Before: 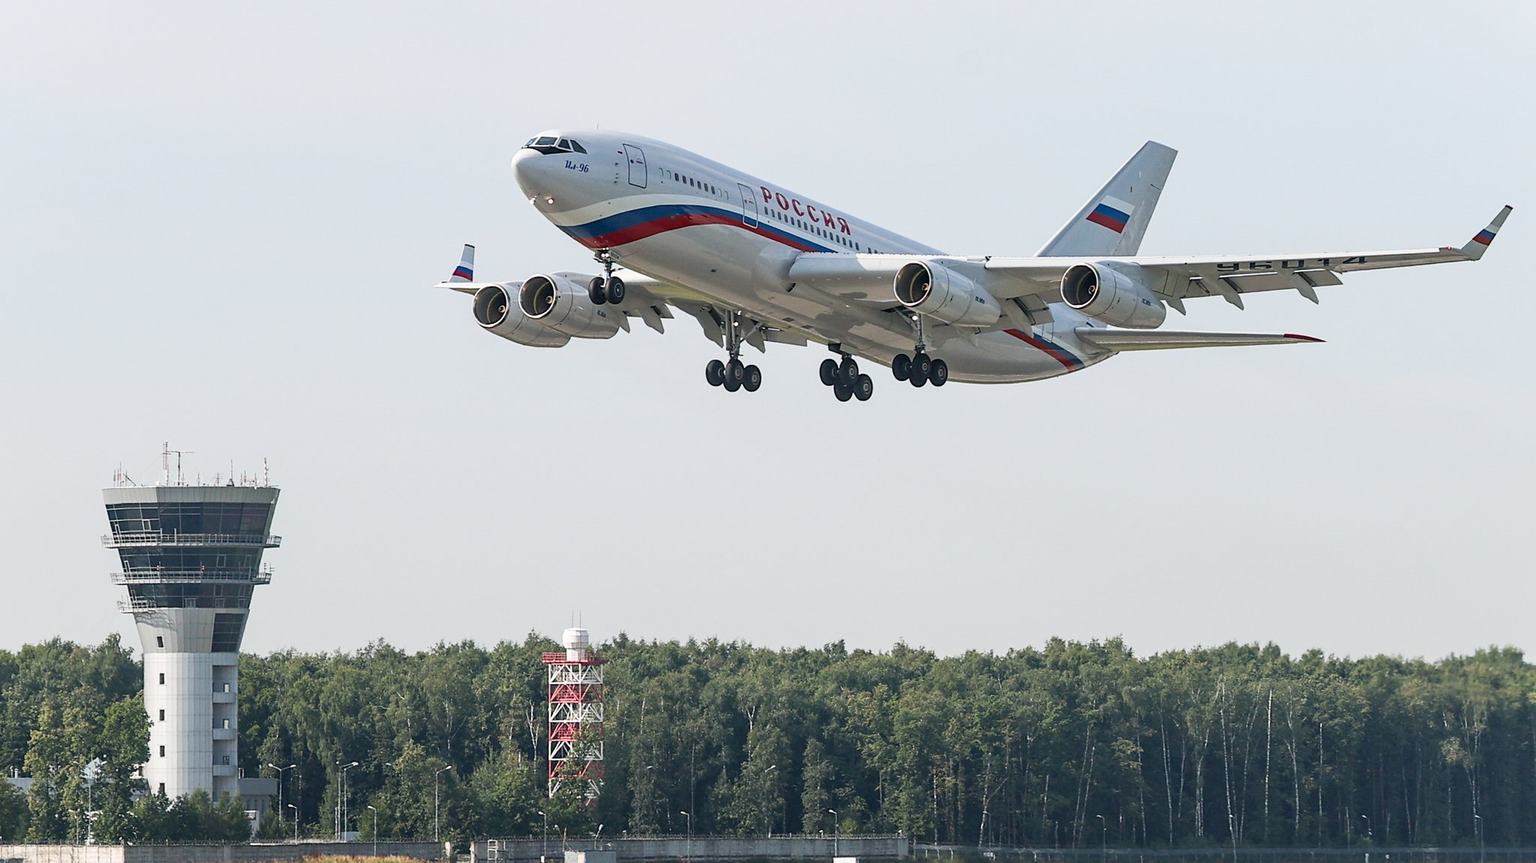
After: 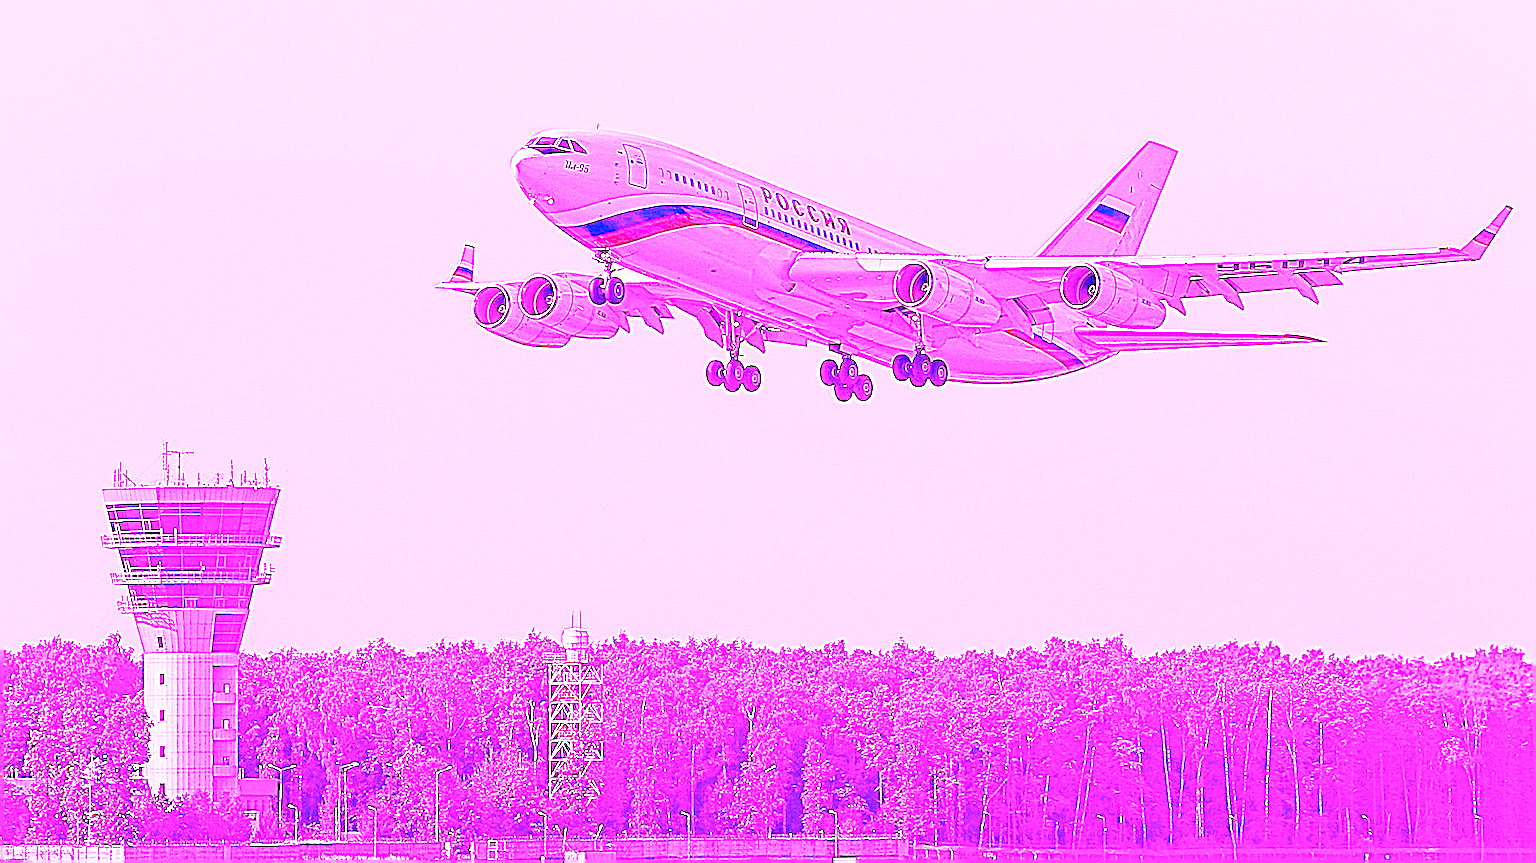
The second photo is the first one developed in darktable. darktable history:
sharpen: radius 1.967
white balance: red 8, blue 8
